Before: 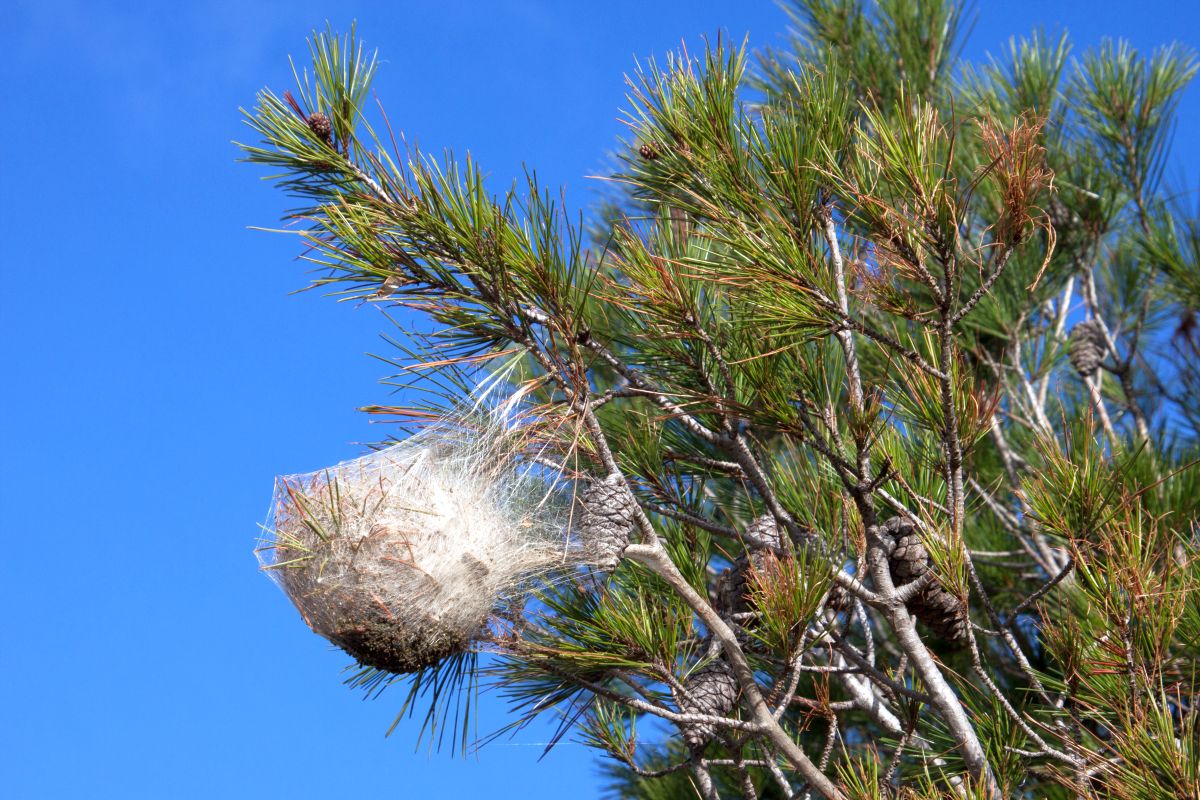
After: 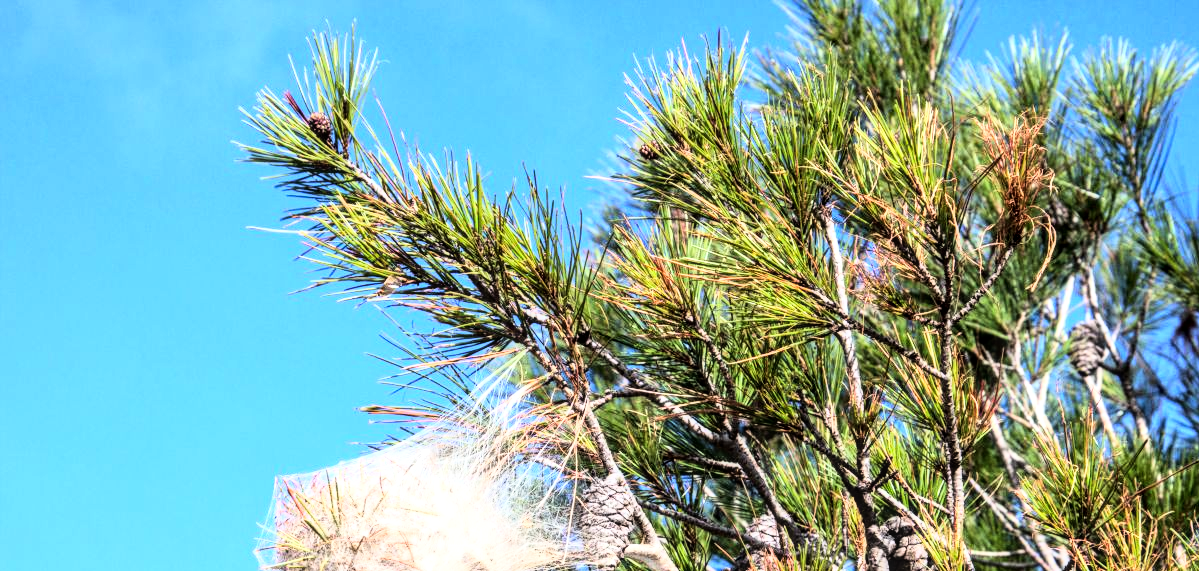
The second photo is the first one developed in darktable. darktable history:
crop: bottom 28.576%
local contrast: on, module defaults
rgb curve: curves: ch0 [(0, 0) (0.21, 0.15) (0.24, 0.21) (0.5, 0.75) (0.75, 0.96) (0.89, 0.99) (1, 1)]; ch1 [(0, 0.02) (0.21, 0.13) (0.25, 0.2) (0.5, 0.67) (0.75, 0.9) (0.89, 0.97) (1, 1)]; ch2 [(0, 0.02) (0.21, 0.13) (0.25, 0.2) (0.5, 0.67) (0.75, 0.9) (0.89, 0.97) (1, 1)], compensate middle gray true
